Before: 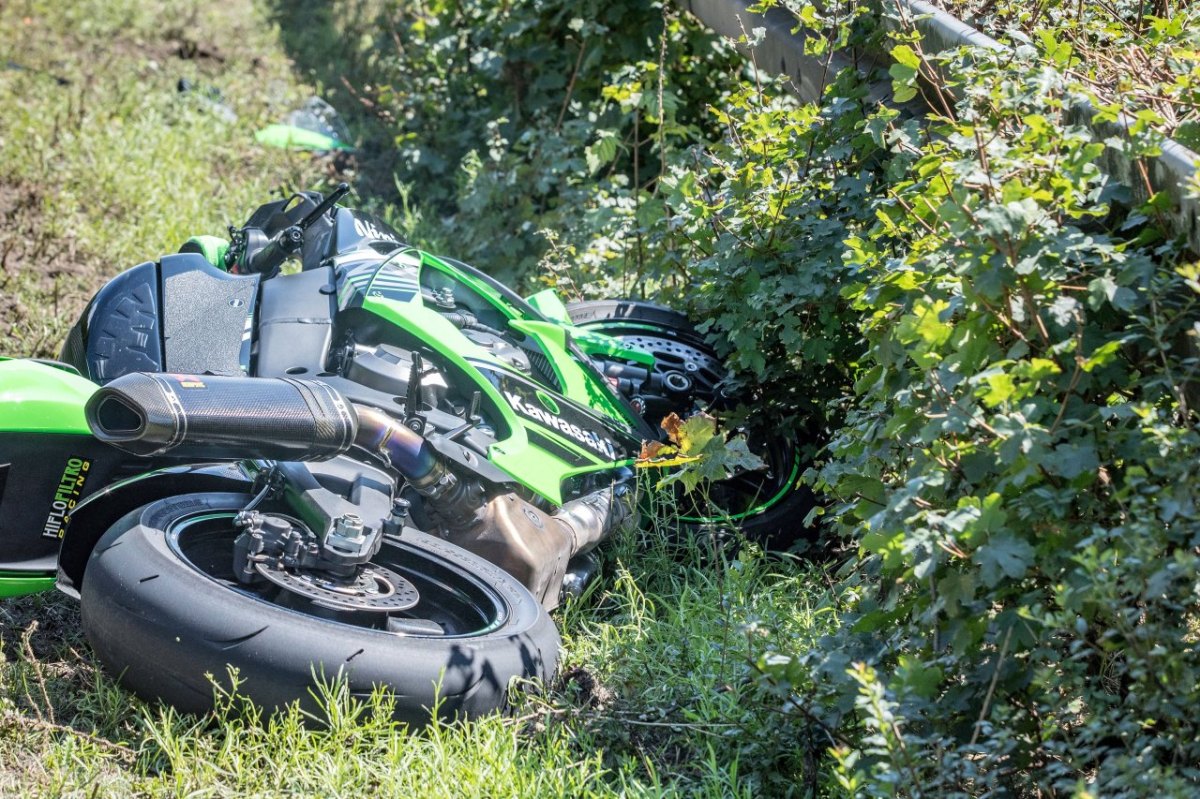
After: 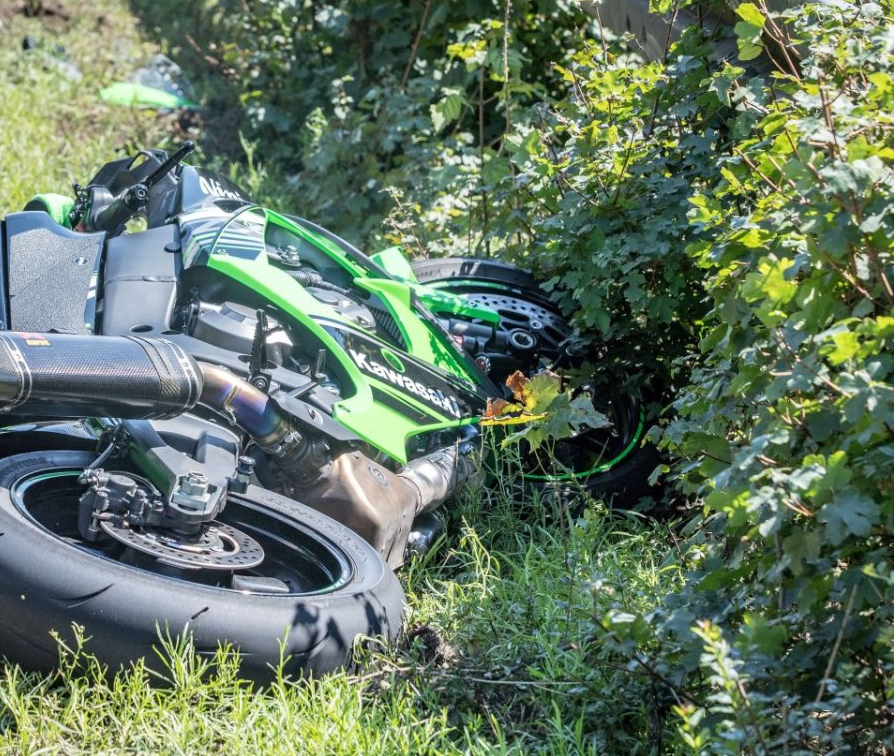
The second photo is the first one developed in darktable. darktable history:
crop and rotate: left 12.923%, top 5.317%, right 12.548%
